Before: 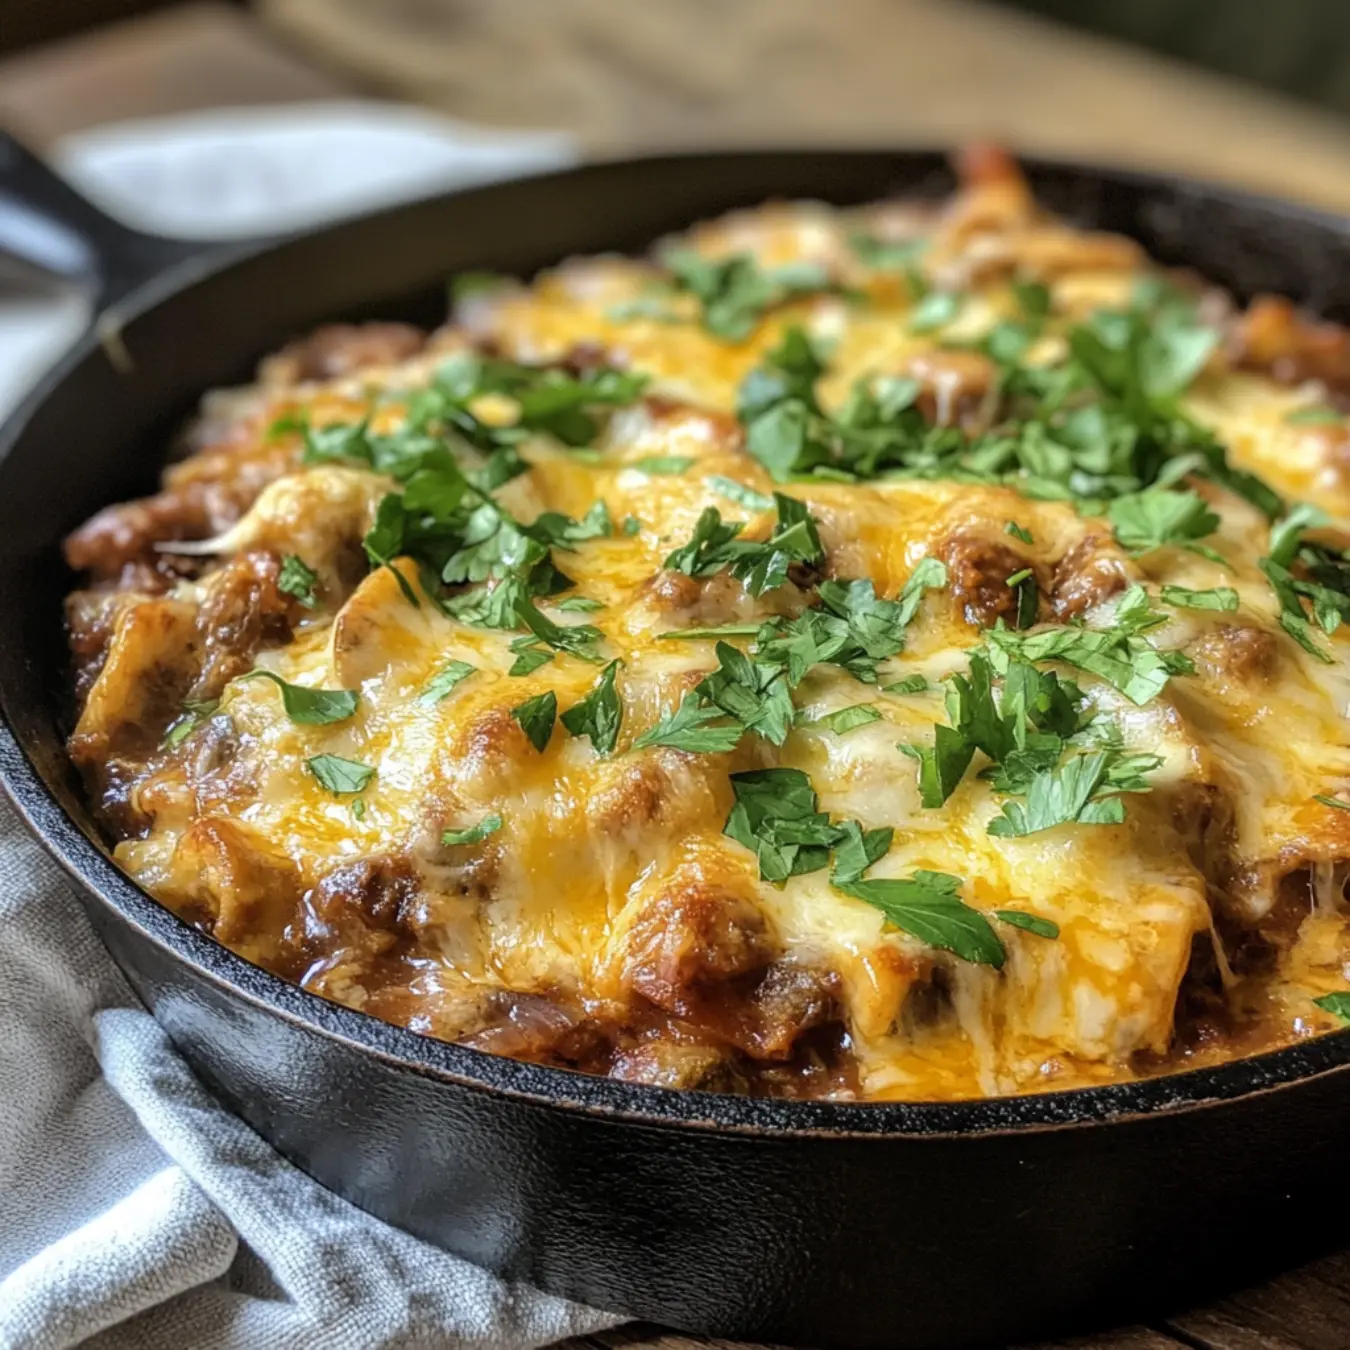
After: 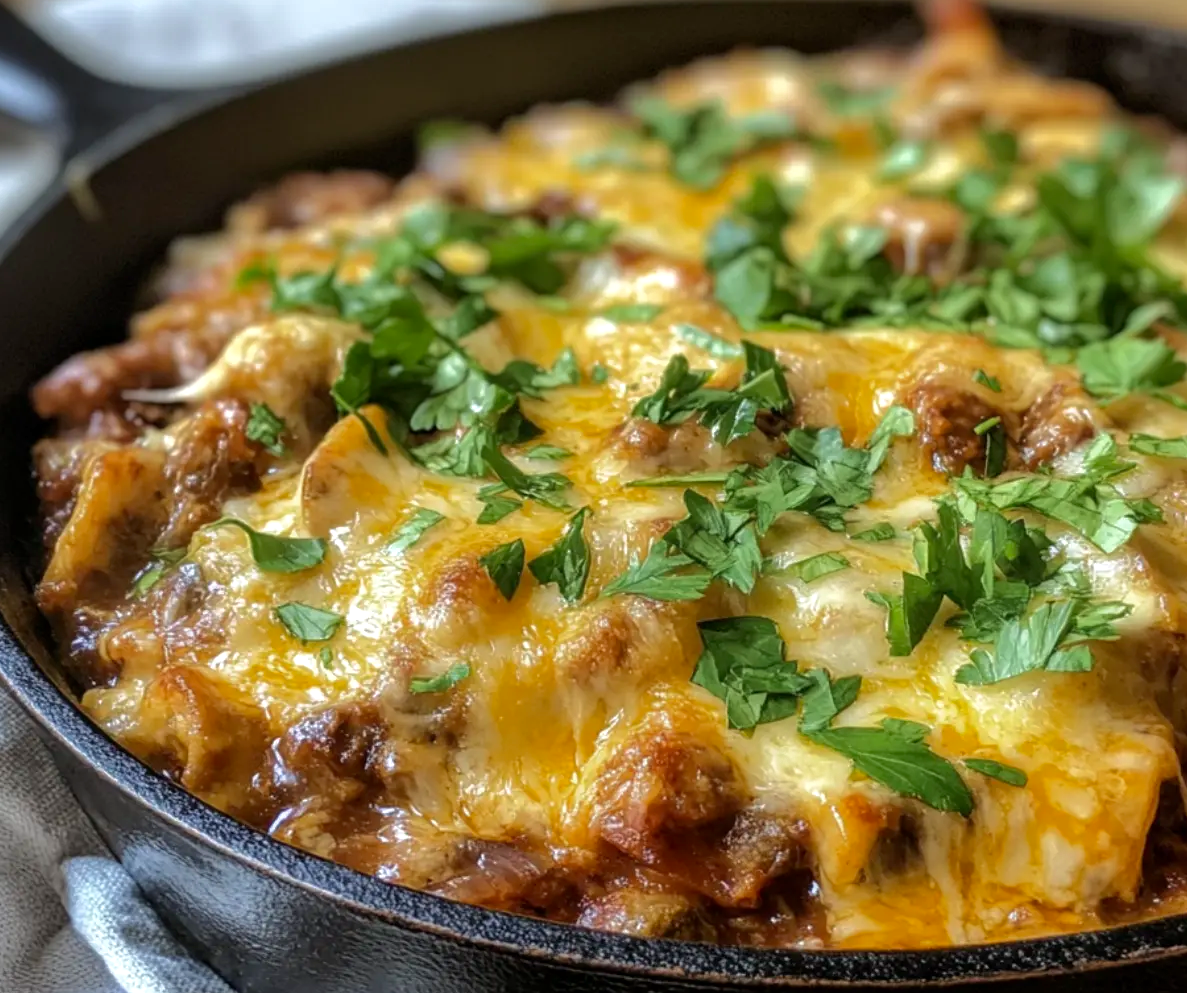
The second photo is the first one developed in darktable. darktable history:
velvia: strength 15%
crop and rotate: left 2.425%, top 11.305%, right 9.6%, bottom 15.08%
exposure: black level correction 0.001, exposure 0.14 EV, compensate highlight preservation false
contrast brightness saturation: saturation 0.1
tone curve: curves: ch0 [(0, 0) (0.568, 0.517) (0.8, 0.717) (1, 1)]
